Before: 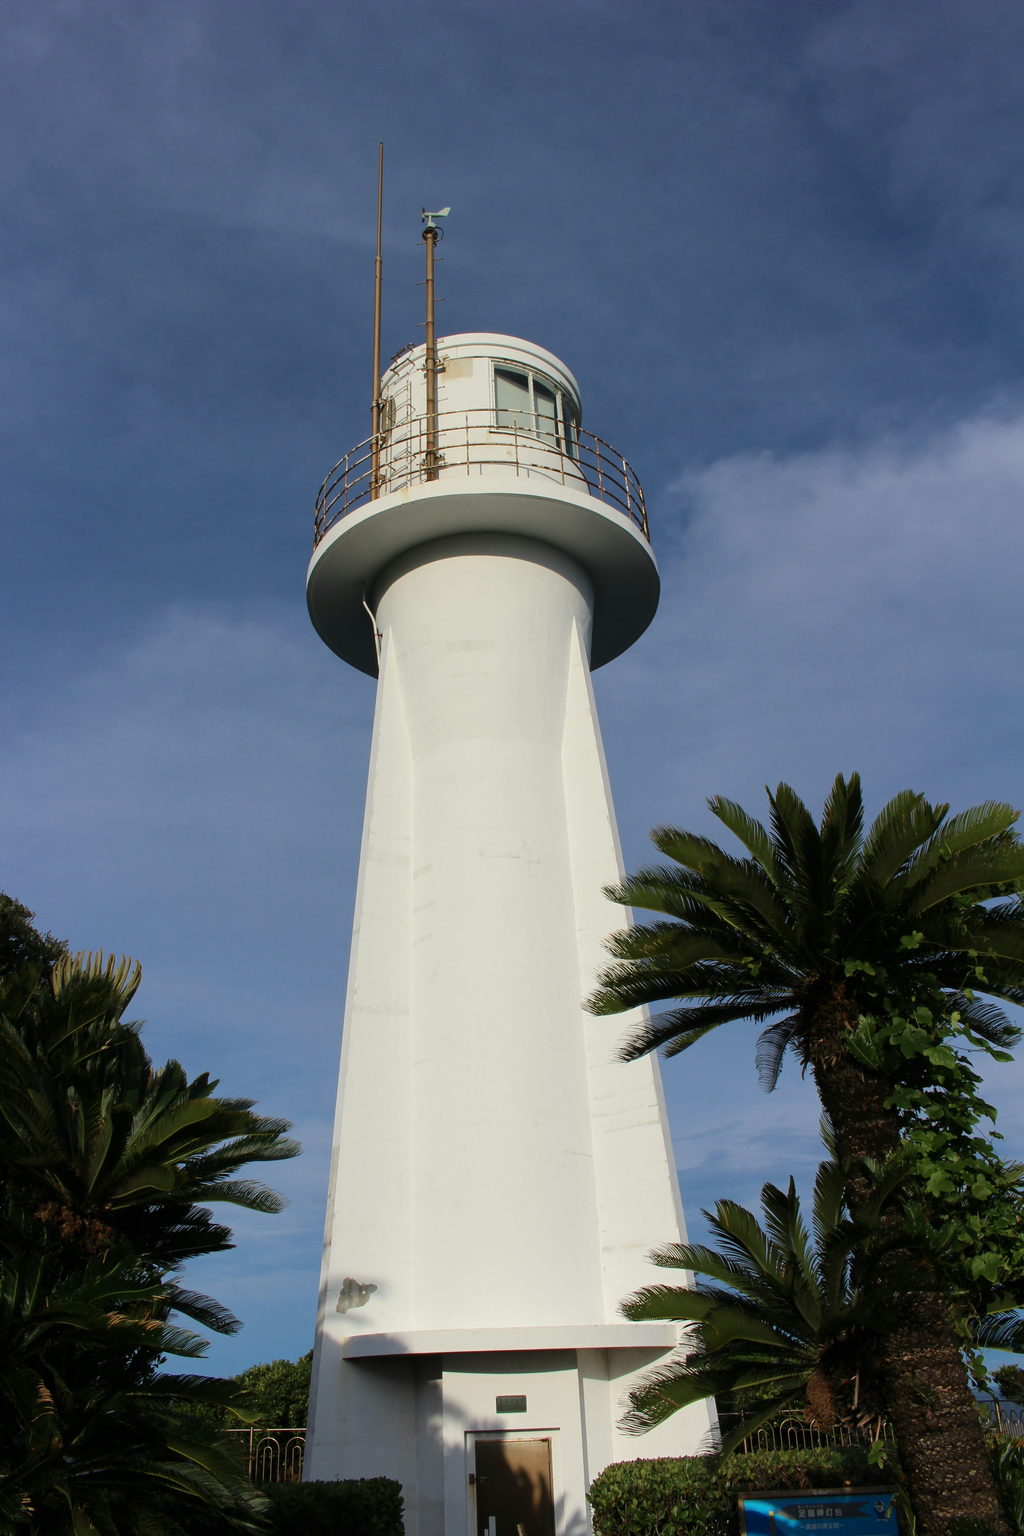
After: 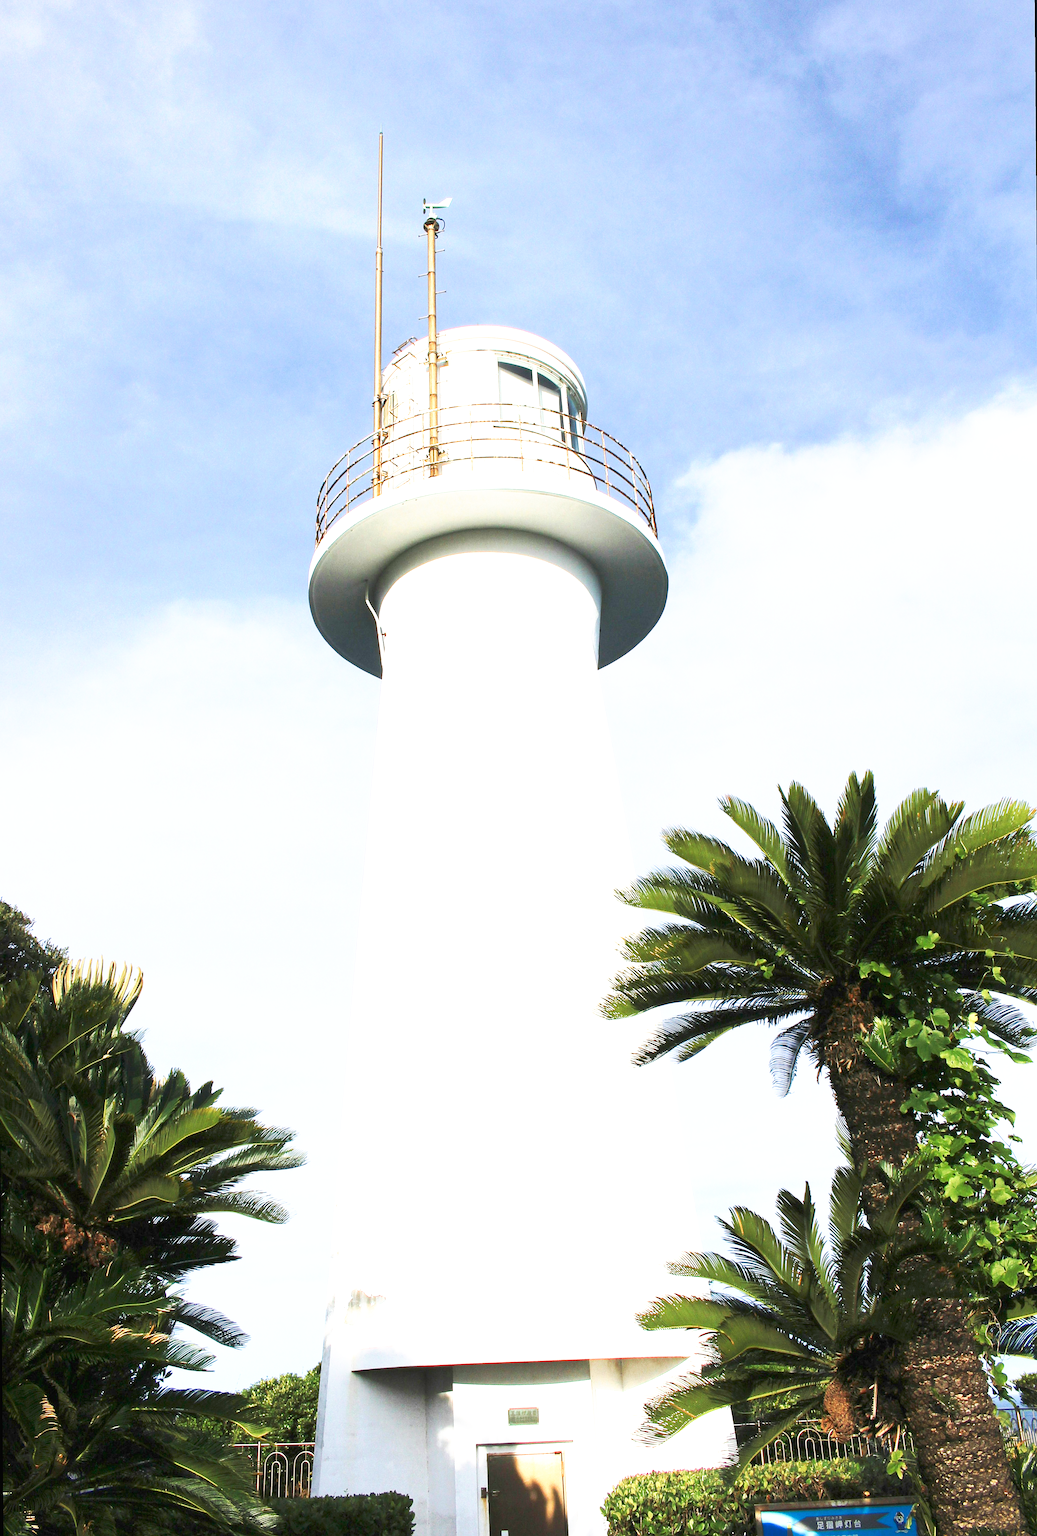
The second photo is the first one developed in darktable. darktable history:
sharpen: on, module defaults
tone curve: curves: ch0 [(0, 0) (0.003, 0.01) (0.011, 0.017) (0.025, 0.035) (0.044, 0.068) (0.069, 0.109) (0.1, 0.144) (0.136, 0.185) (0.177, 0.231) (0.224, 0.279) (0.277, 0.346) (0.335, 0.42) (0.399, 0.5) (0.468, 0.603) (0.543, 0.712) (0.623, 0.808) (0.709, 0.883) (0.801, 0.957) (0.898, 0.993) (1, 1)], preserve colors none
exposure: black level correction 0, exposure 2 EV, compensate highlight preservation false
rotate and perspective: rotation -0.45°, automatic cropping original format, crop left 0.008, crop right 0.992, crop top 0.012, crop bottom 0.988
